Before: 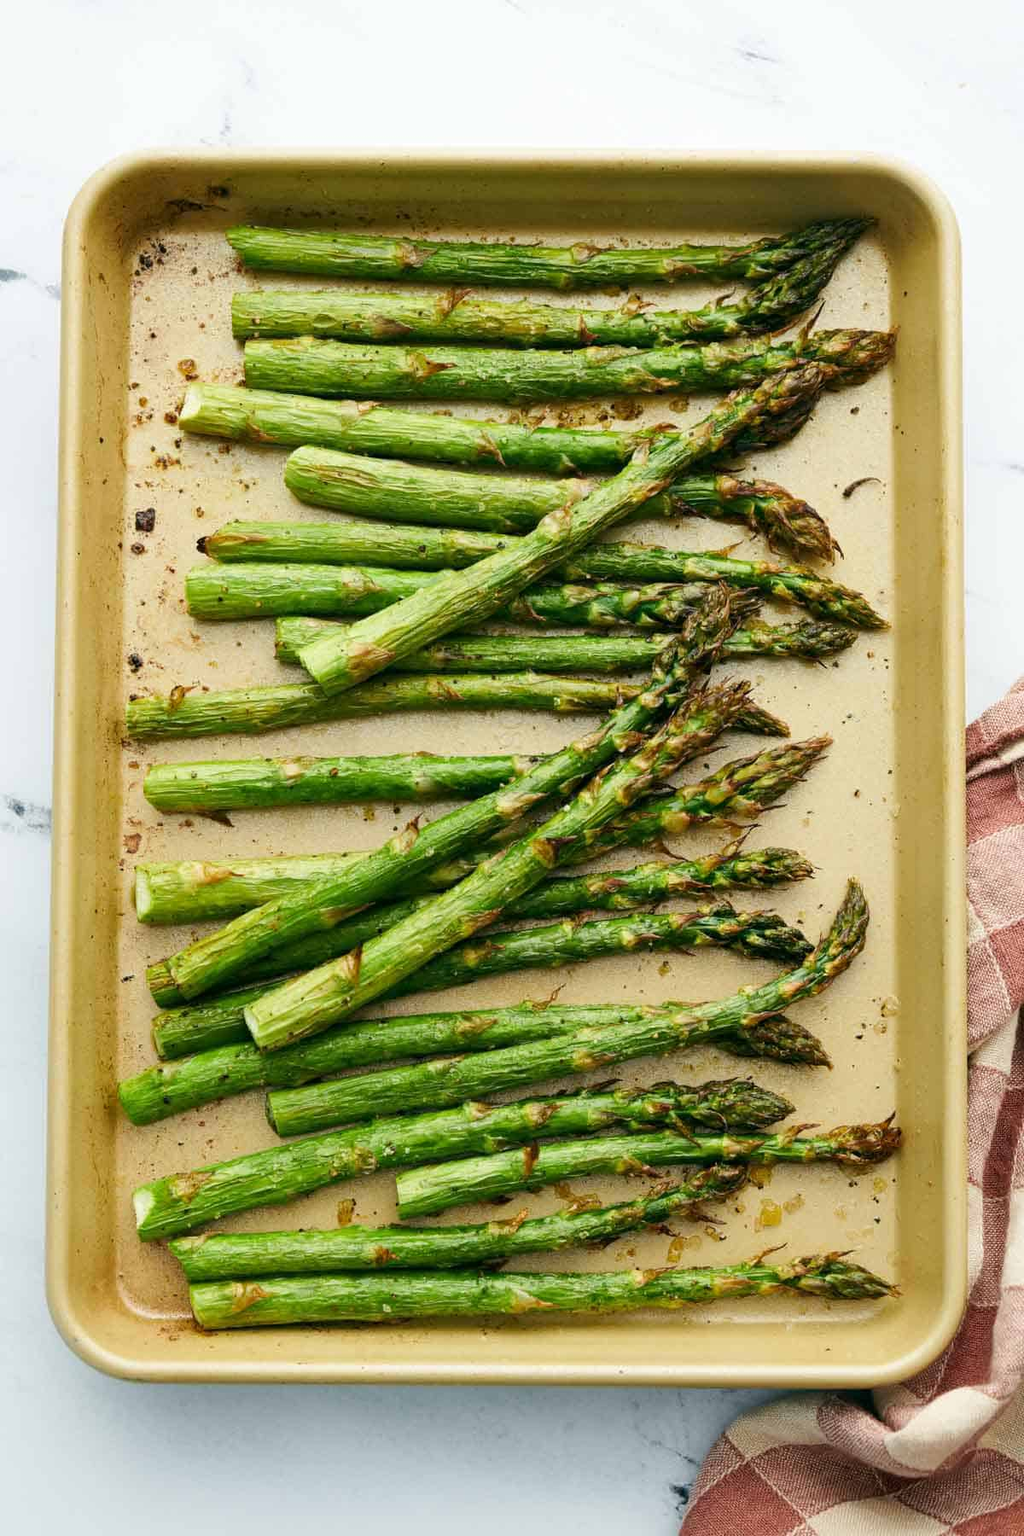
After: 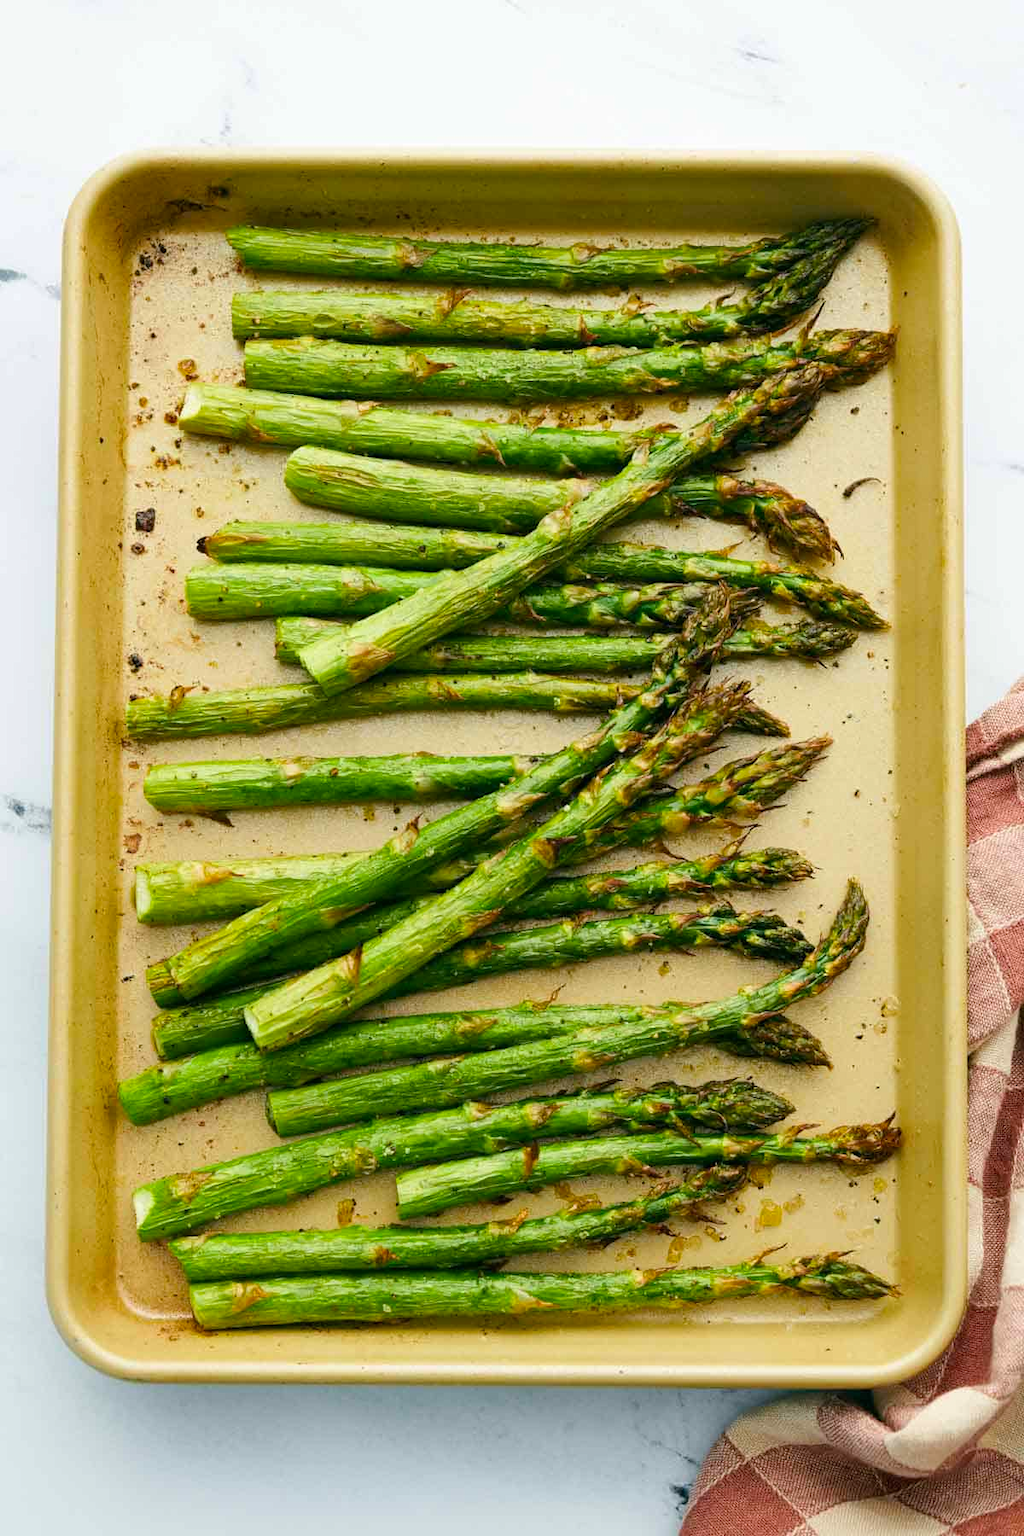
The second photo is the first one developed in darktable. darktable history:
color balance rgb: shadows lift › chroma 0.944%, shadows lift › hue 111.87°, perceptual saturation grading › global saturation 8.714%, perceptual brilliance grading › global brilliance 2.733%, perceptual brilliance grading › highlights -3.098%, perceptual brilliance grading › shadows 3.249%, global vibrance 20%
